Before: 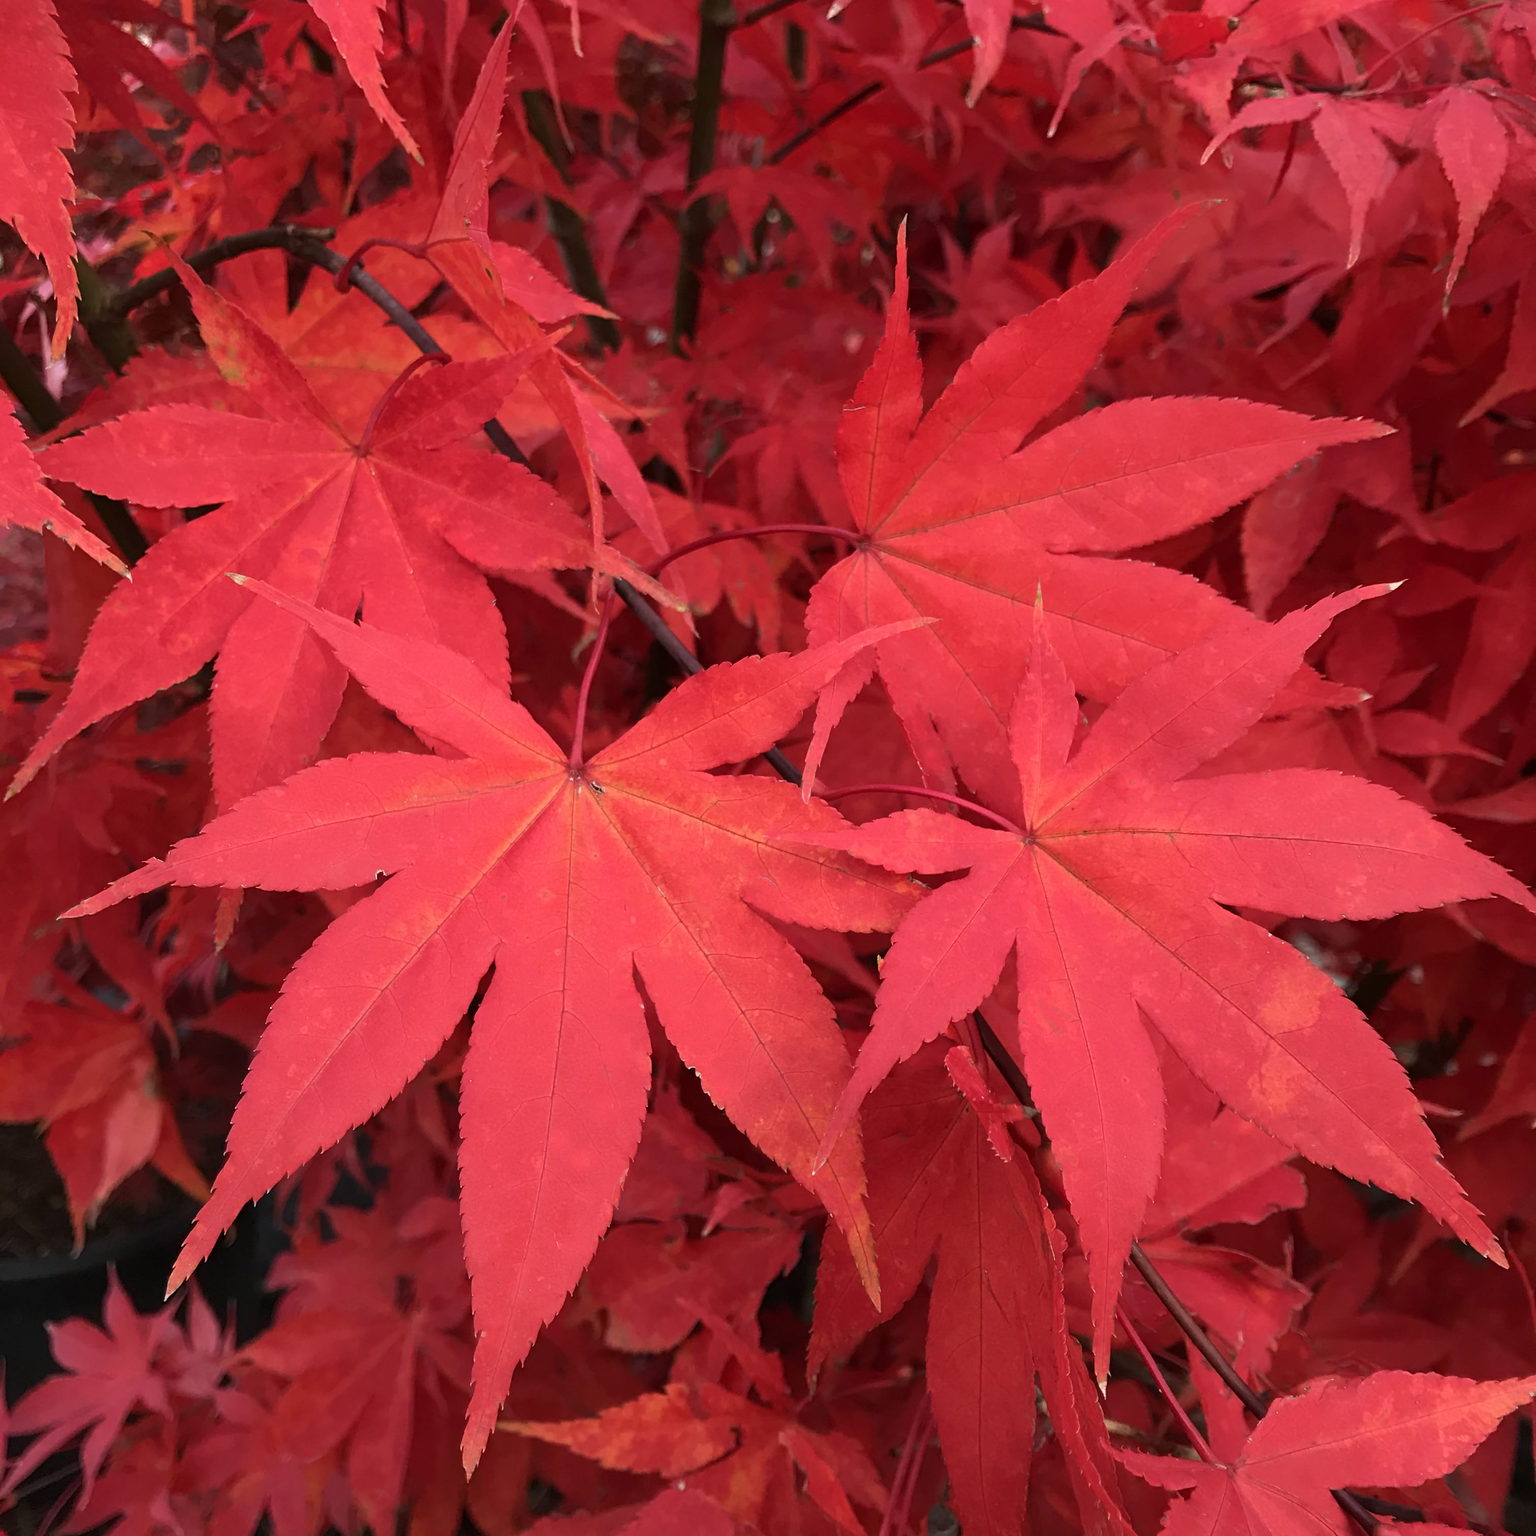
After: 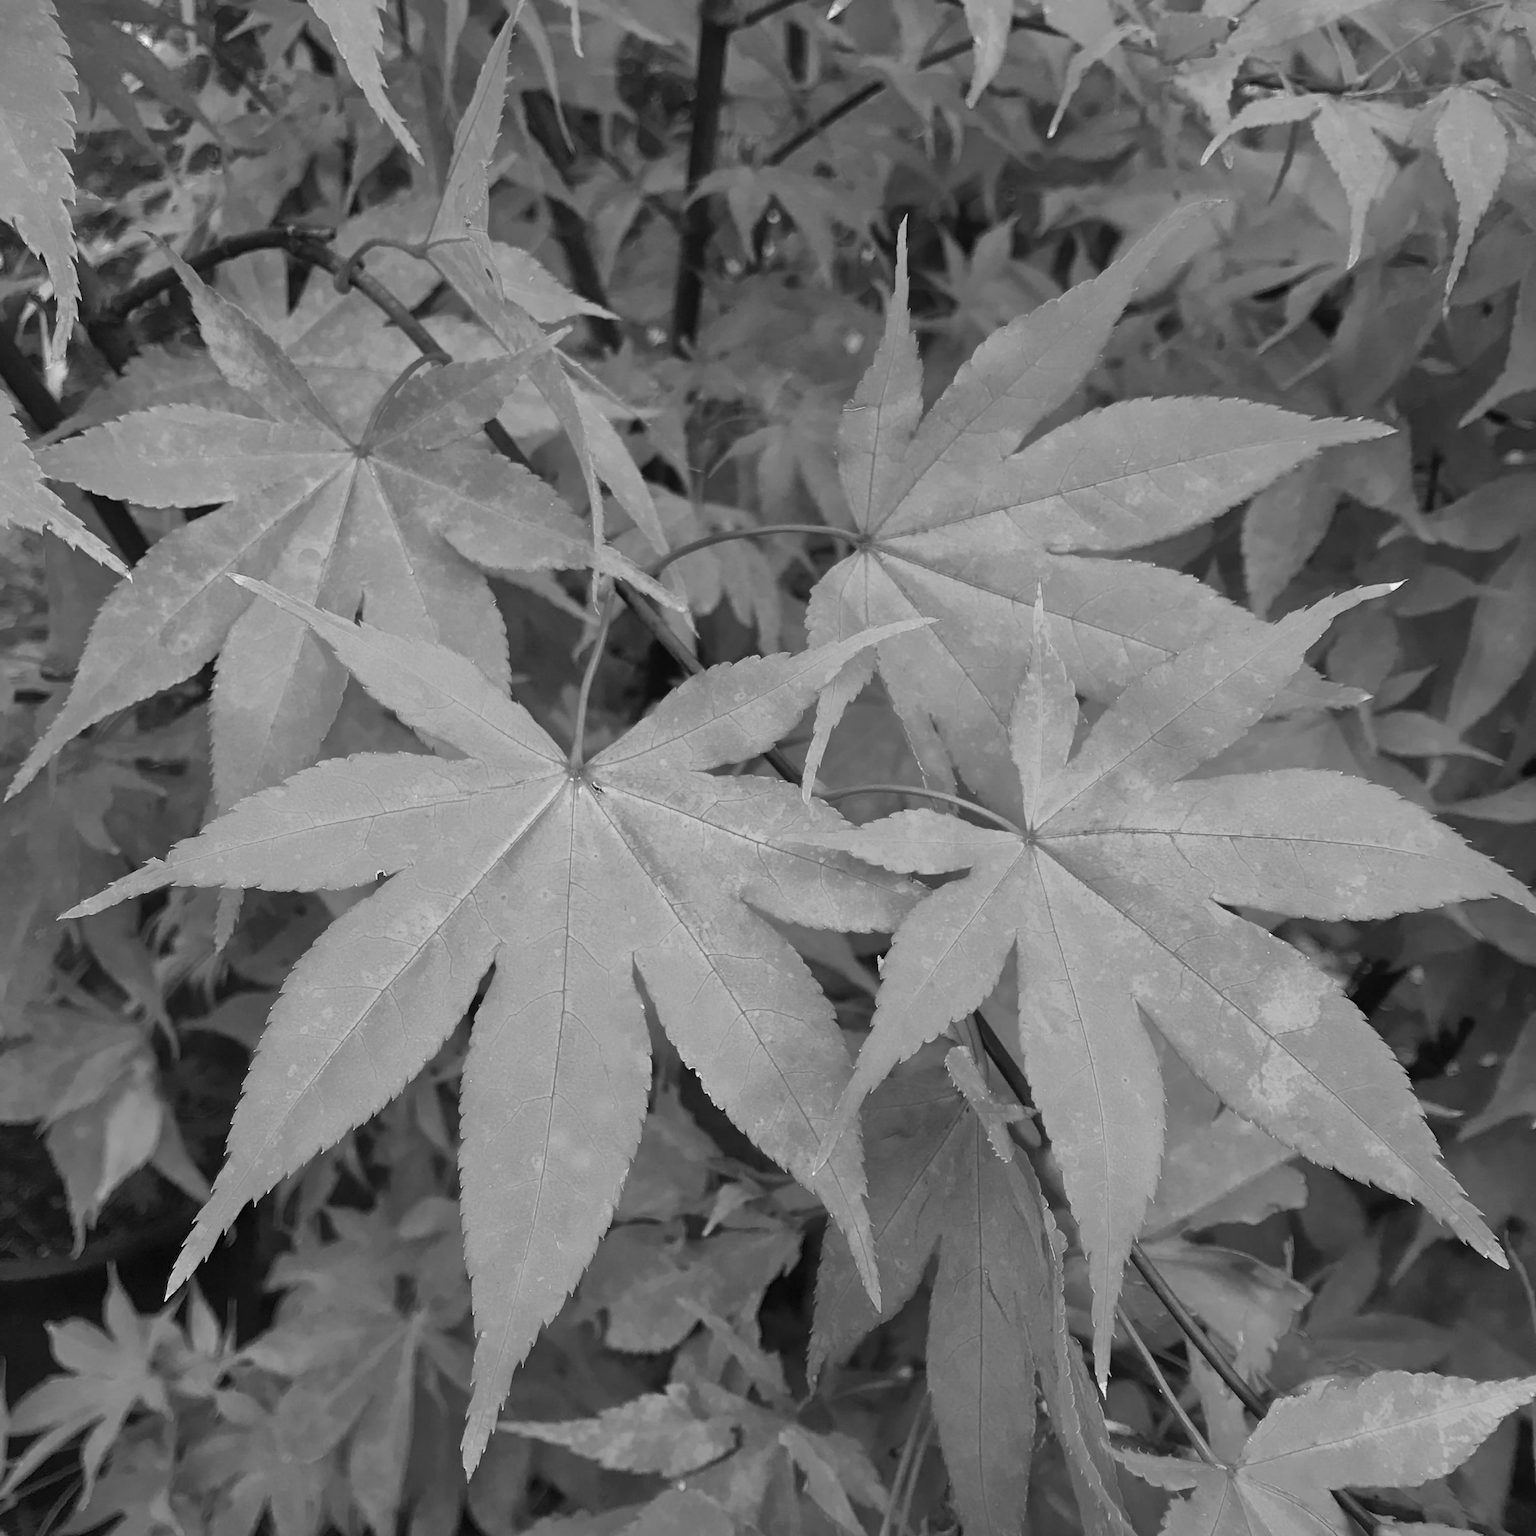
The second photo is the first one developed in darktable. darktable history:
tone equalizer: on, module defaults
global tonemap: drago (1, 100), detail 1
monochrome: on, module defaults
contrast brightness saturation: contrast -0.02, brightness -0.01, saturation 0.03
